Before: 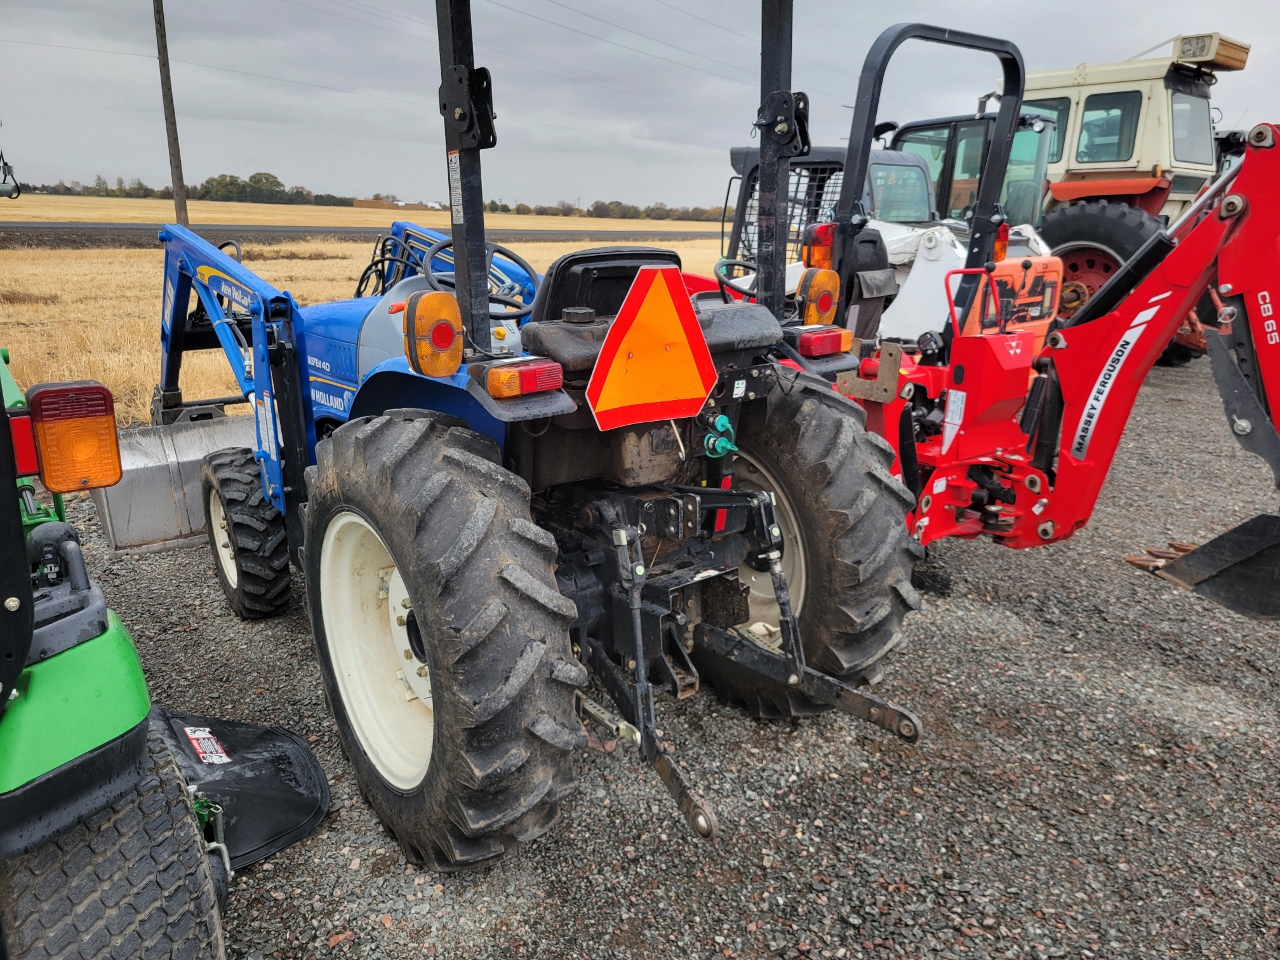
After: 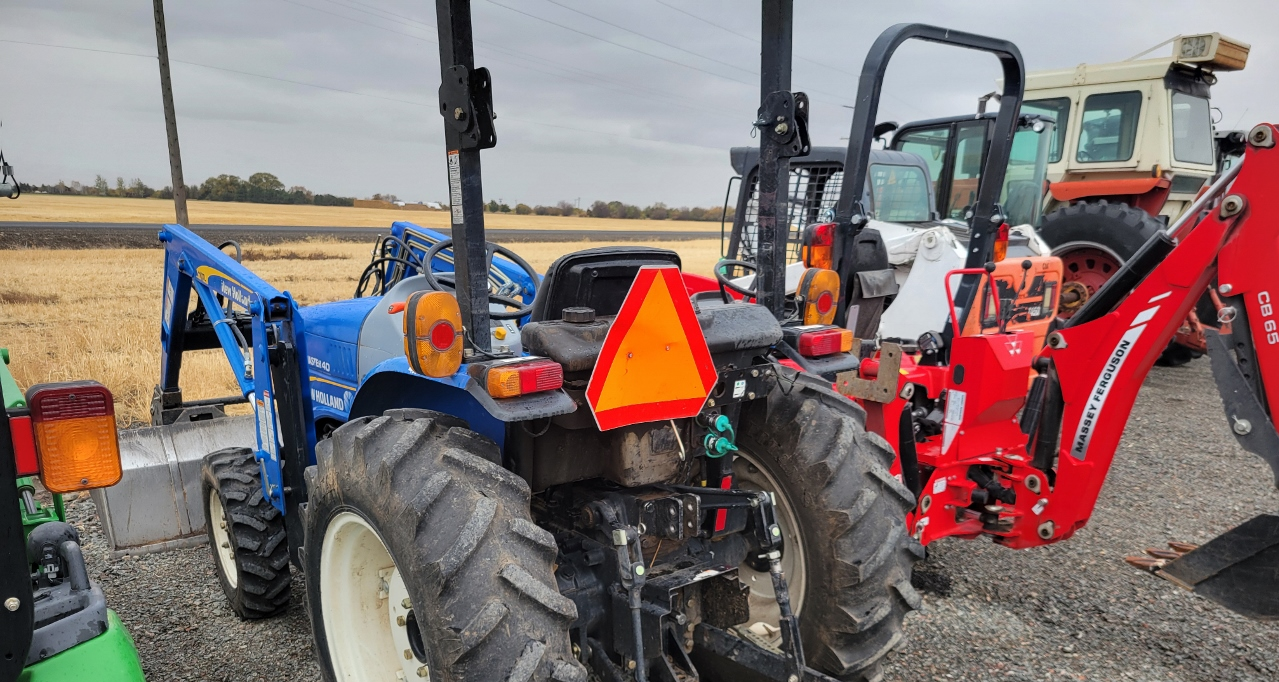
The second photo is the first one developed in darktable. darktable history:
crop: right 0%, bottom 28.881%
tone equalizer: edges refinement/feathering 500, mask exposure compensation -1.57 EV, preserve details no
vignetting: fall-off start 91.45%, brightness -0.189, saturation -0.298
